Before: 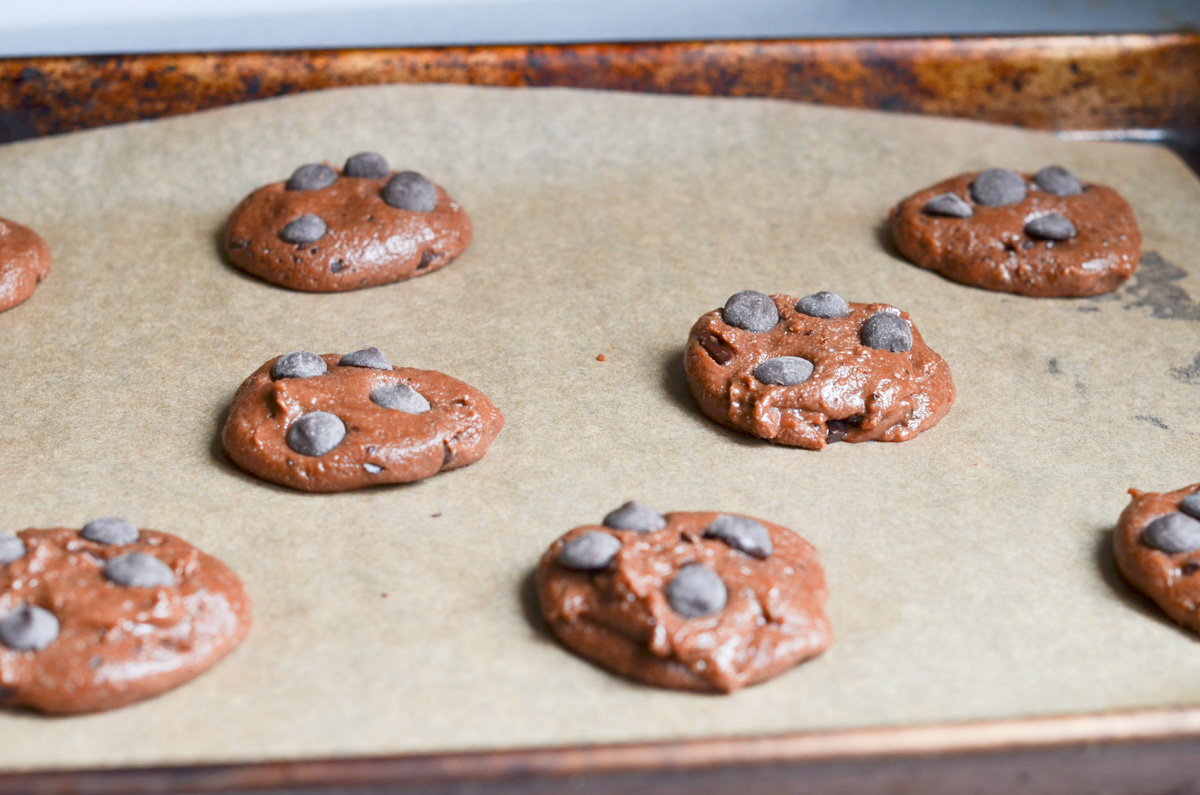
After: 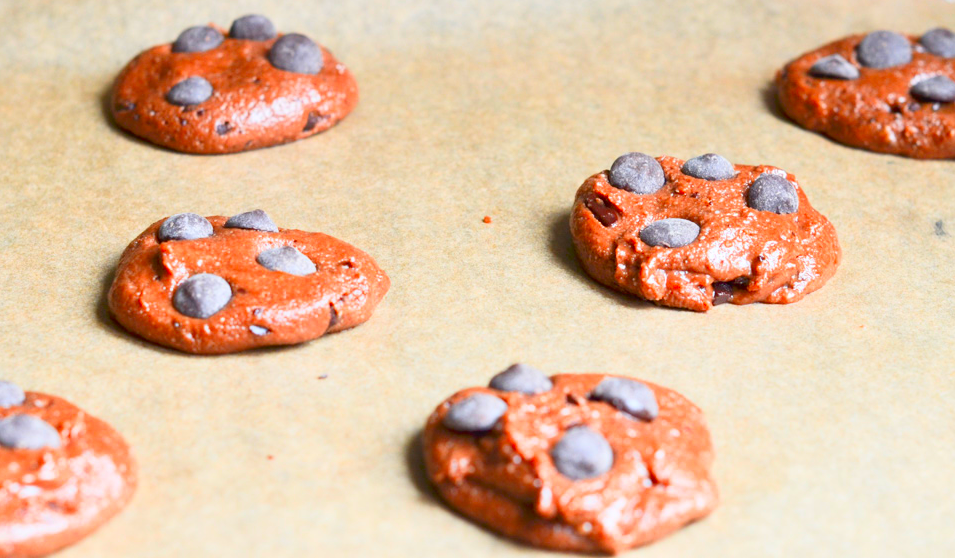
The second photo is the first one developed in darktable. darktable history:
crop: left 9.564%, top 17.402%, right 10.849%, bottom 12.367%
contrast brightness saturation: contrast 0.2, brightness 0.197, saturation 0.796
